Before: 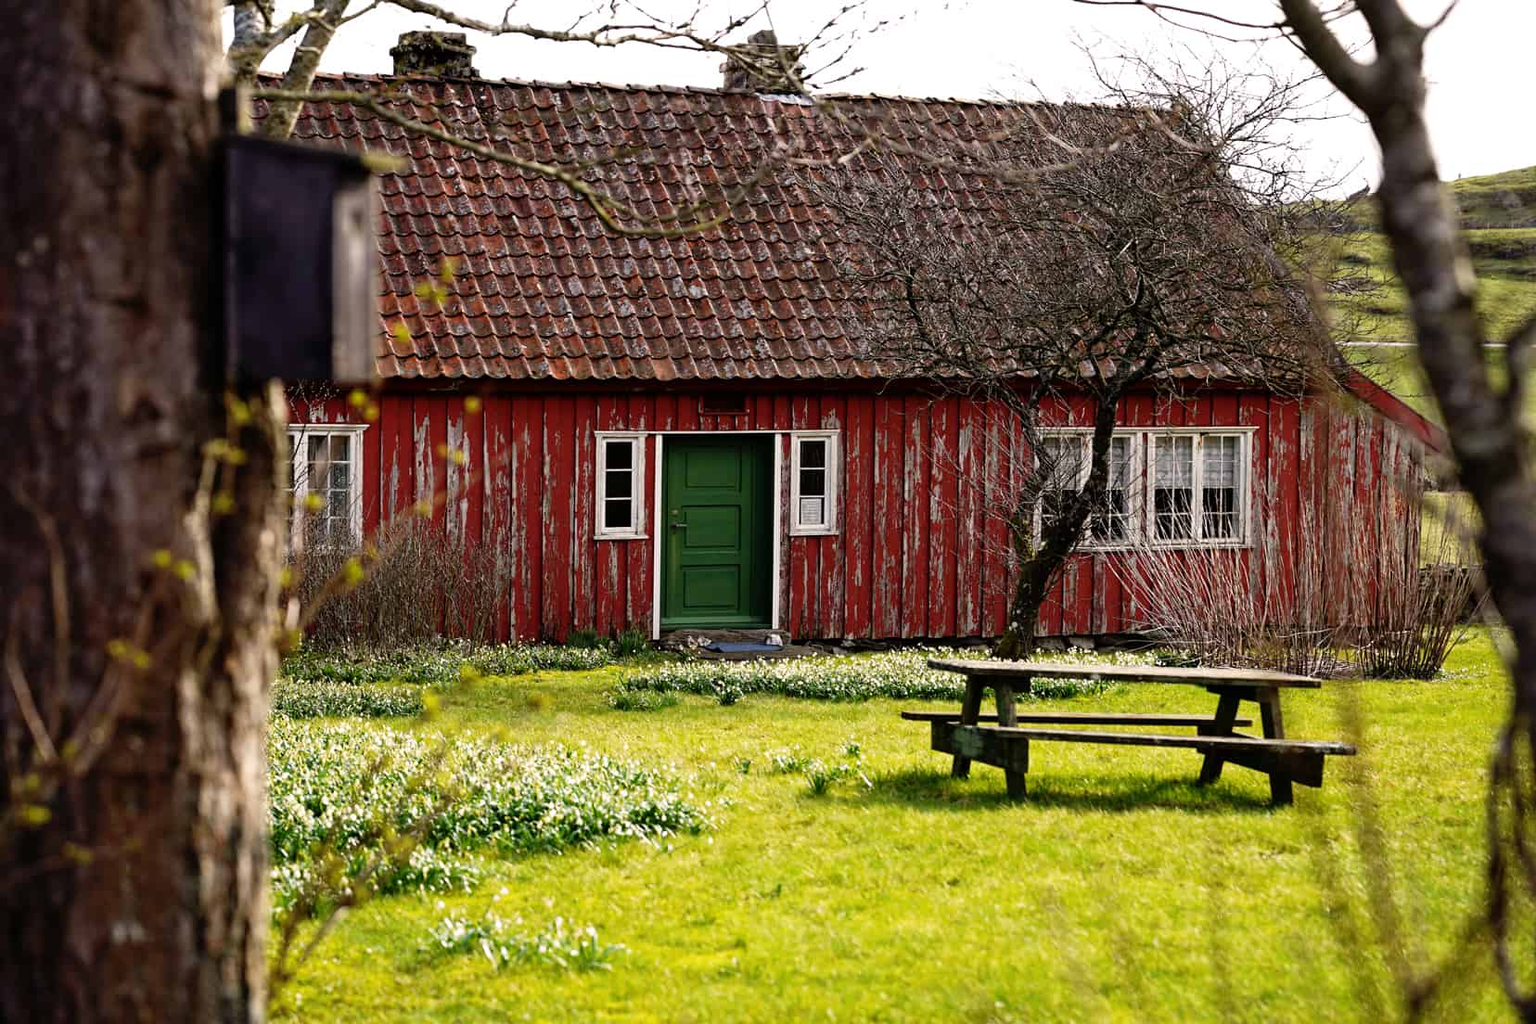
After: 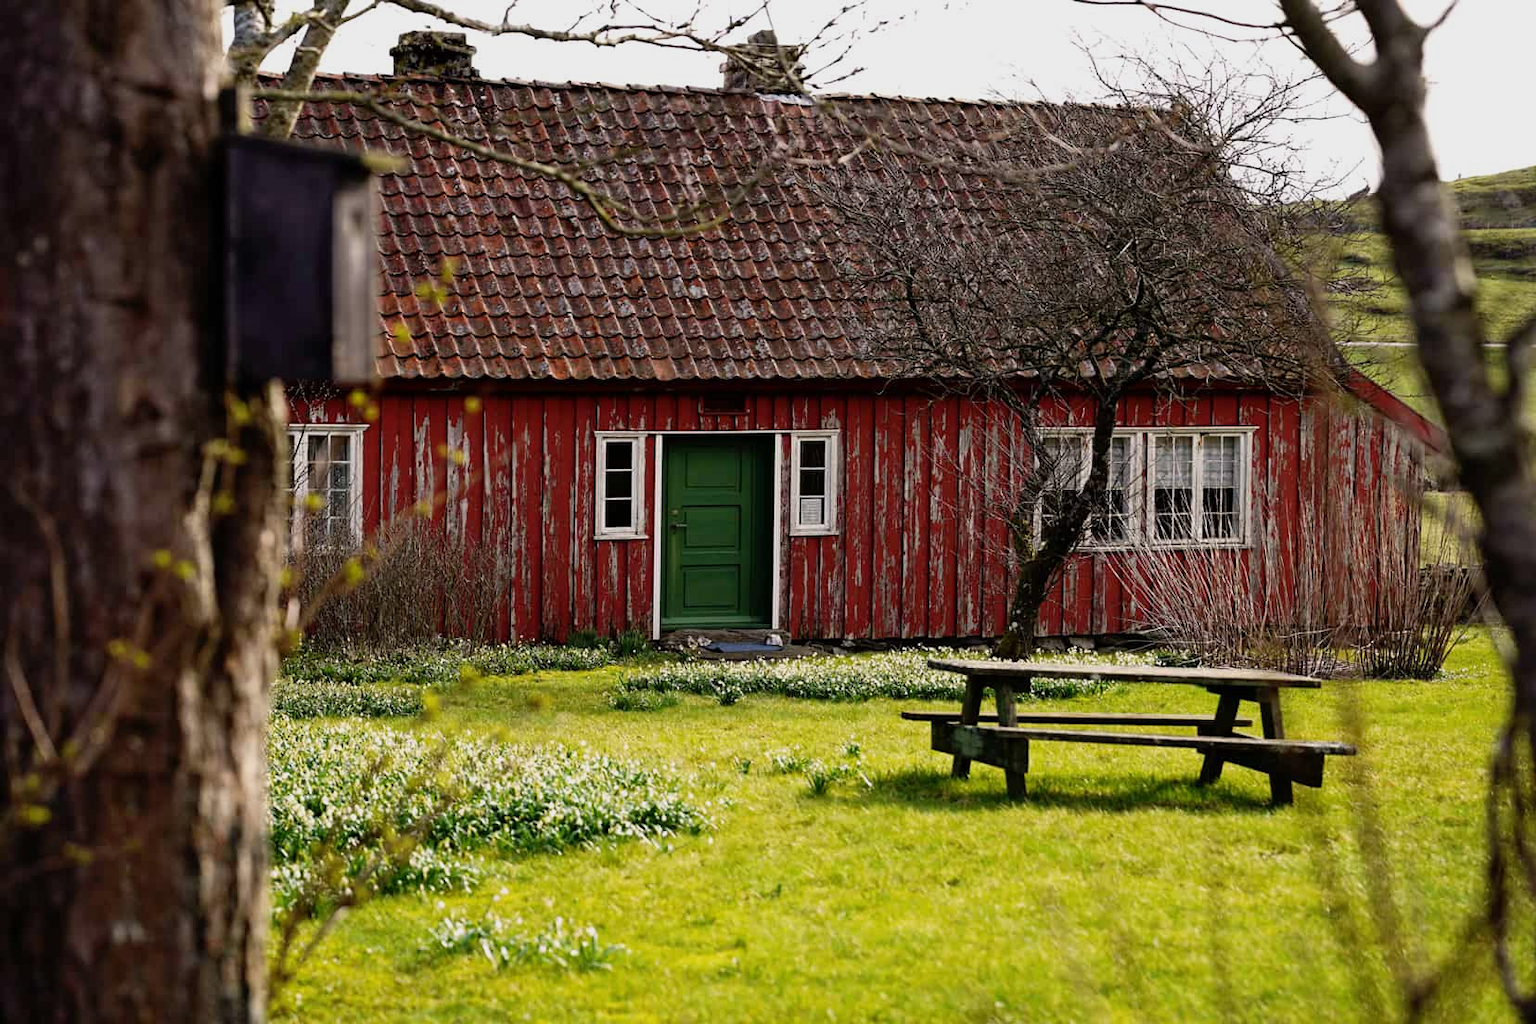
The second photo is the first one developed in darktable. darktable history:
exposure: exposure -0.264 EV, compensate highlight preservation false
